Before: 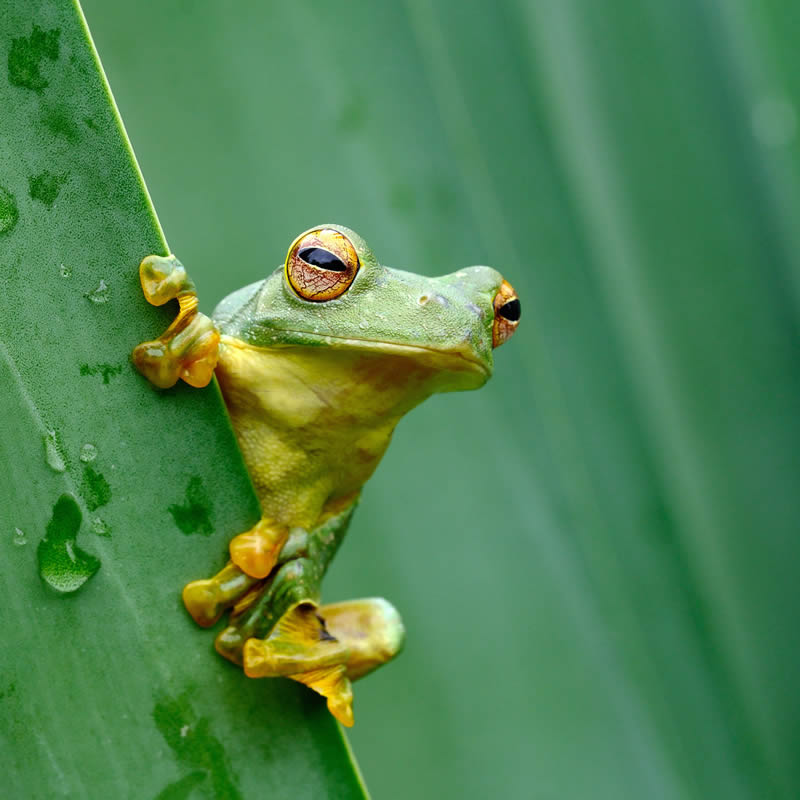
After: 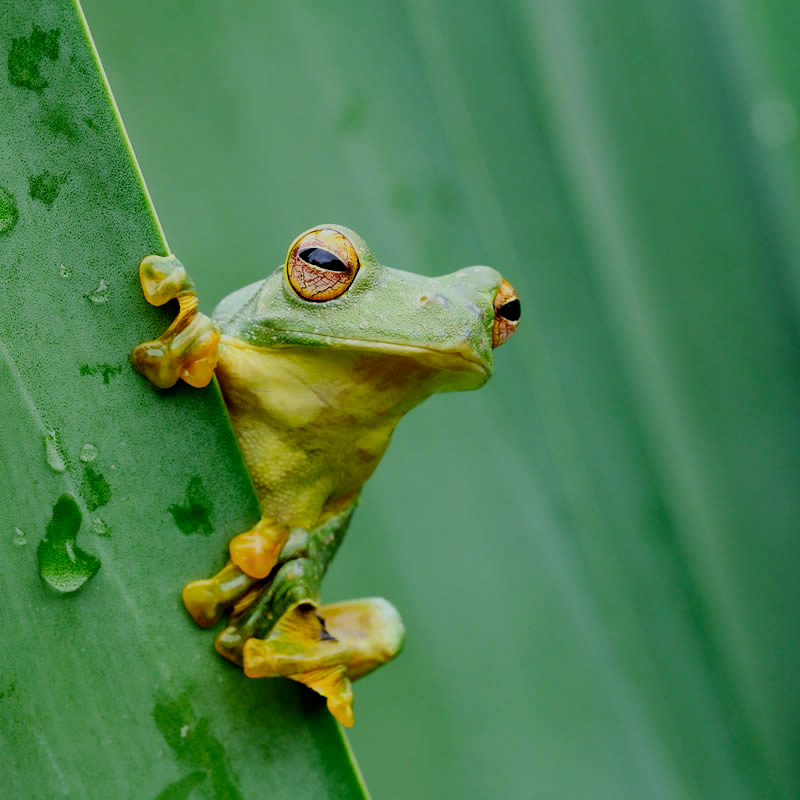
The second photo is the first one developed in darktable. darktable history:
filmic rgb: black relative exposure -7.15 EV, white relative exposure 5.36 EV, hardness 3.03
exposure: black level correction 0.002, compensate highlight preservation false
